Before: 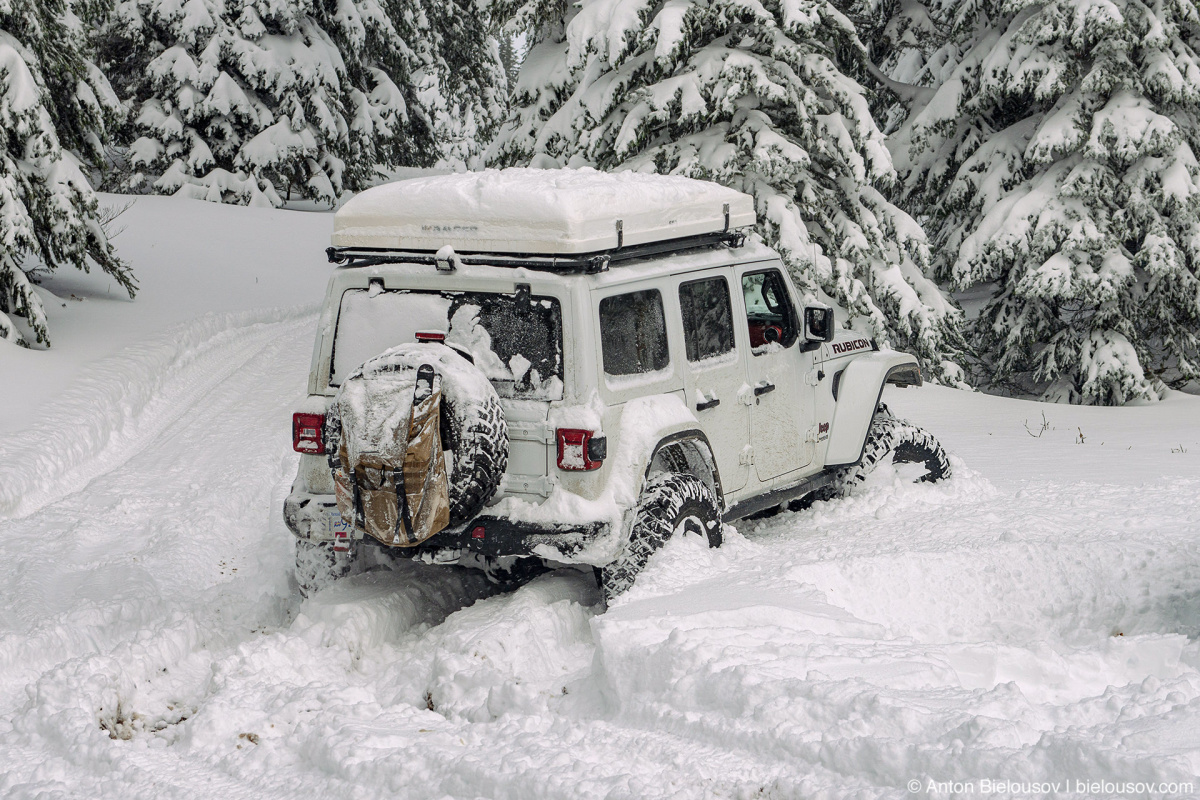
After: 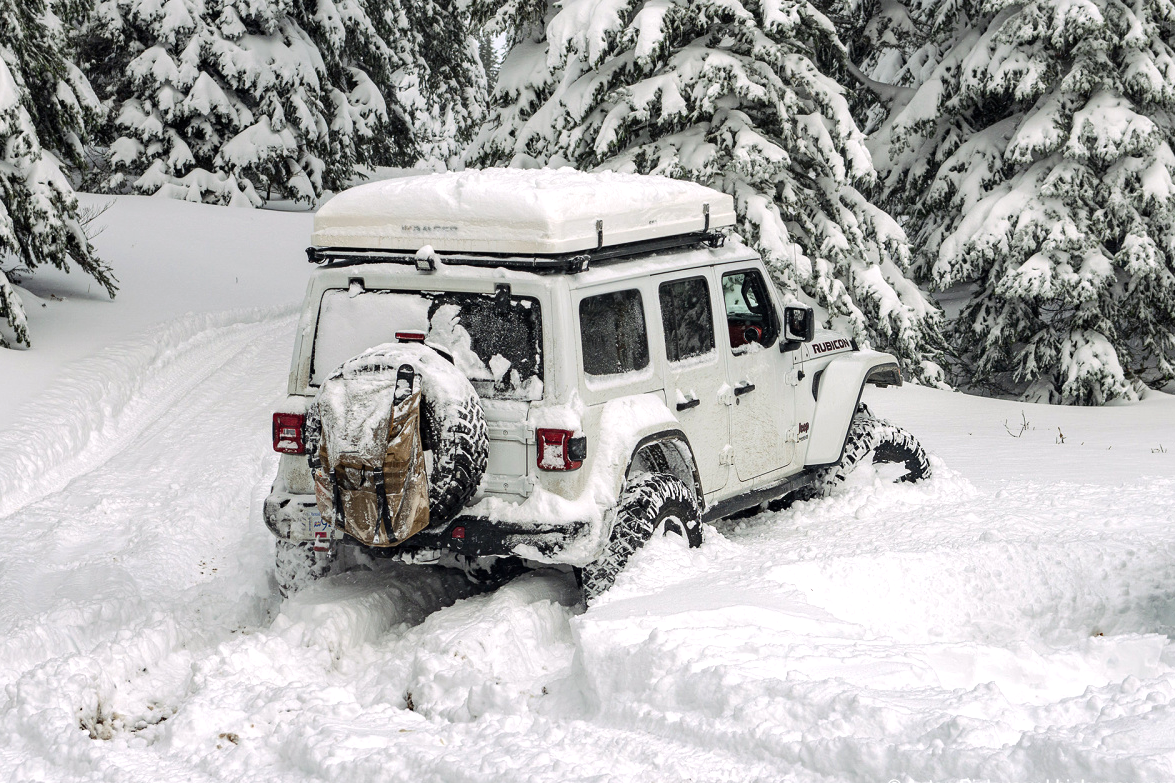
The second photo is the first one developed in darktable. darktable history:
tone equalizer: -8 EV -0.417 EV, -7 EV -0.389 EV, -6 EV -0.333 EV, -5 EV -0.222 EV, -3 EV 0.222 EV, -2 EV 0.333 EV, -1 EV 0.389 EV, +0 EV 0.417 EV, edges refinement/feathering 500, mask exposure compensation -1.57 EV, preserve details no
crop: left 1.743%, right 0.268%, bottom 2.011%
